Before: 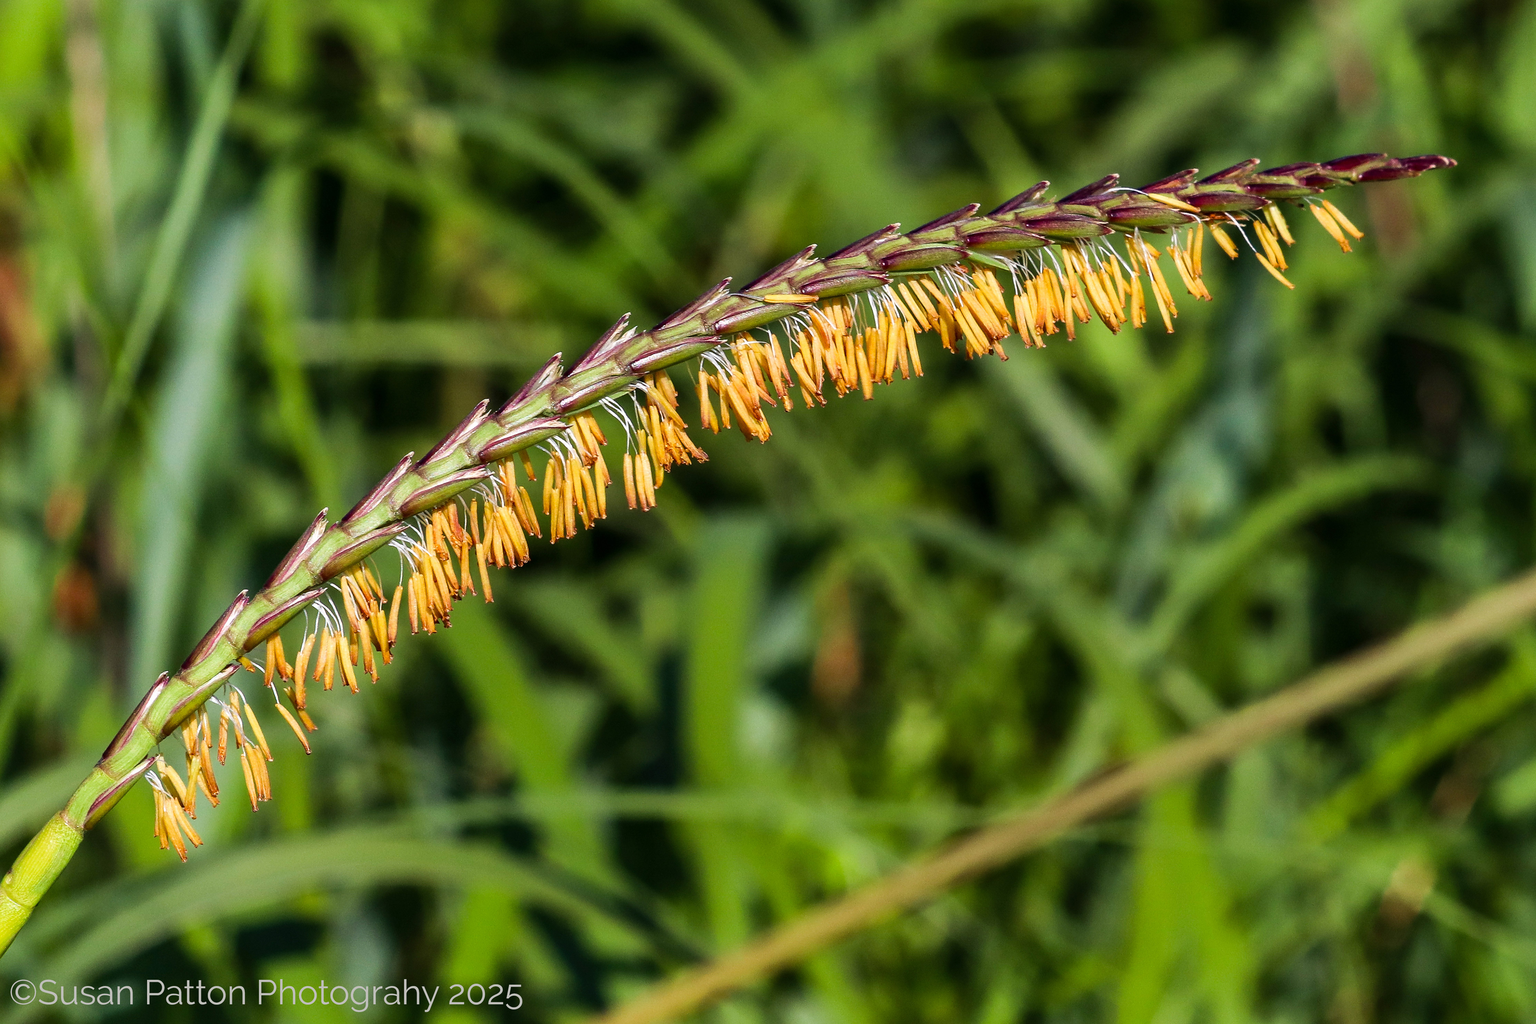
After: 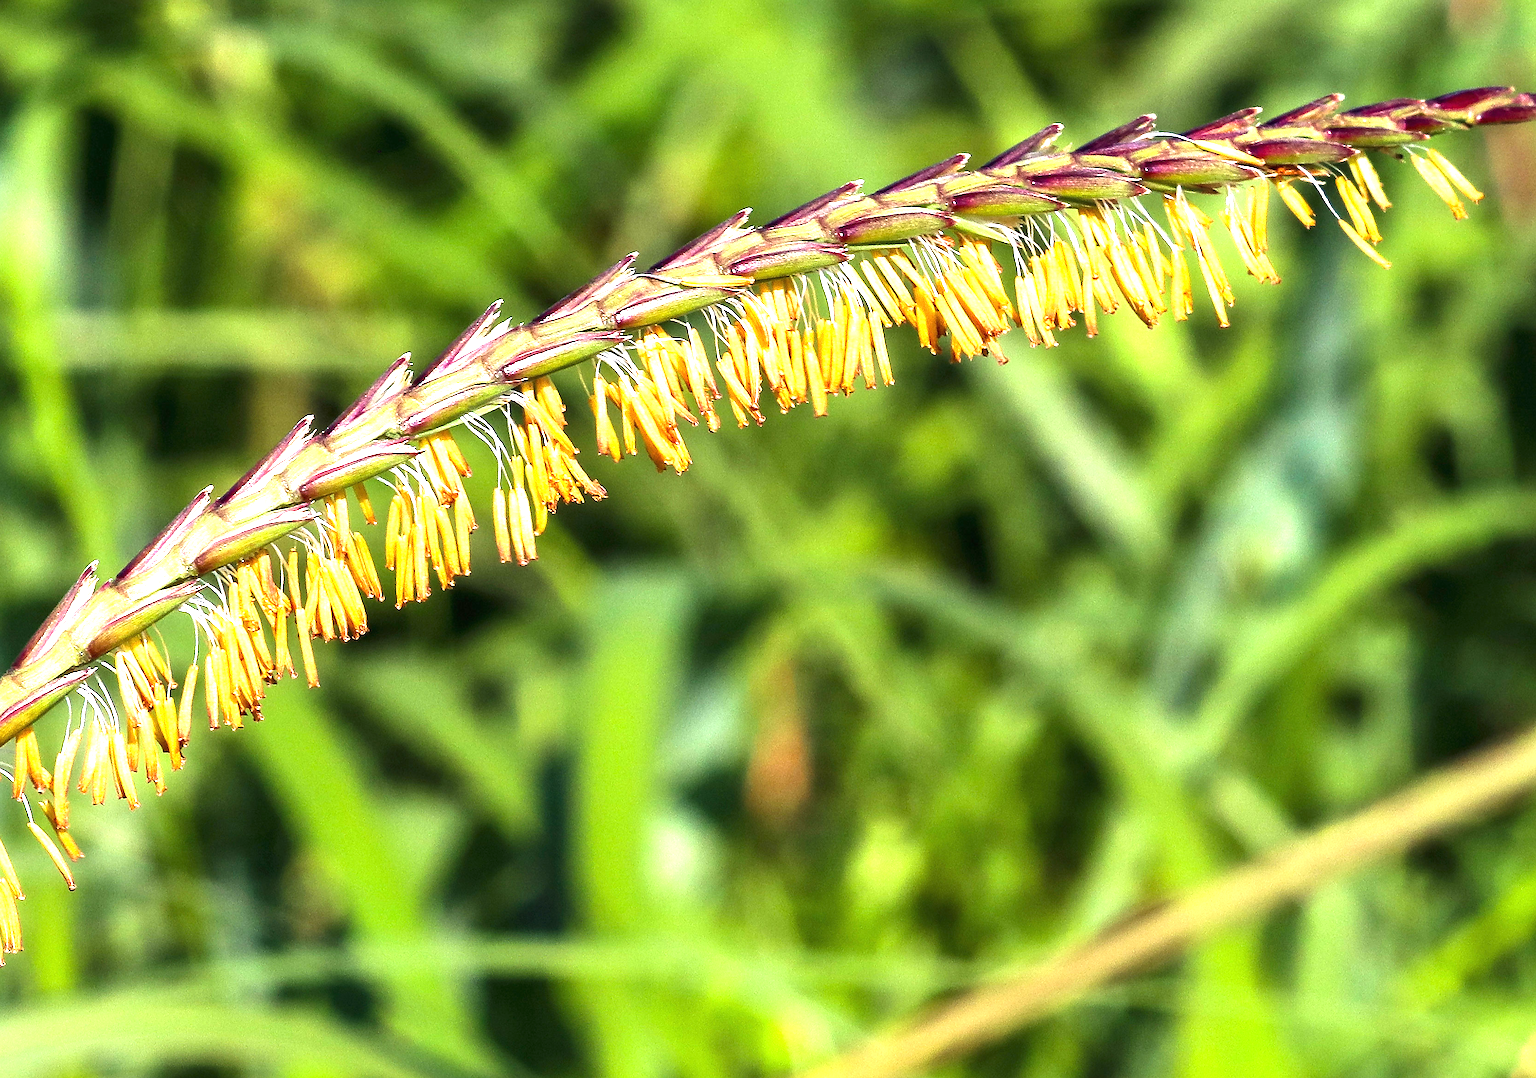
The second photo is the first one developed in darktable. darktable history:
crop: left 16.61%, top 8.688%, right 8.597%, bottom 12.493%
sharpen: radius 0.972, amount 0.604
exposure: black level correction 0, exposure 1.603 EV, compensate highlight preservation false
shadows and highlights: radius 335.28, shadows 63.6, highlights 5.61, compress 87.63%, soften with gaussian
